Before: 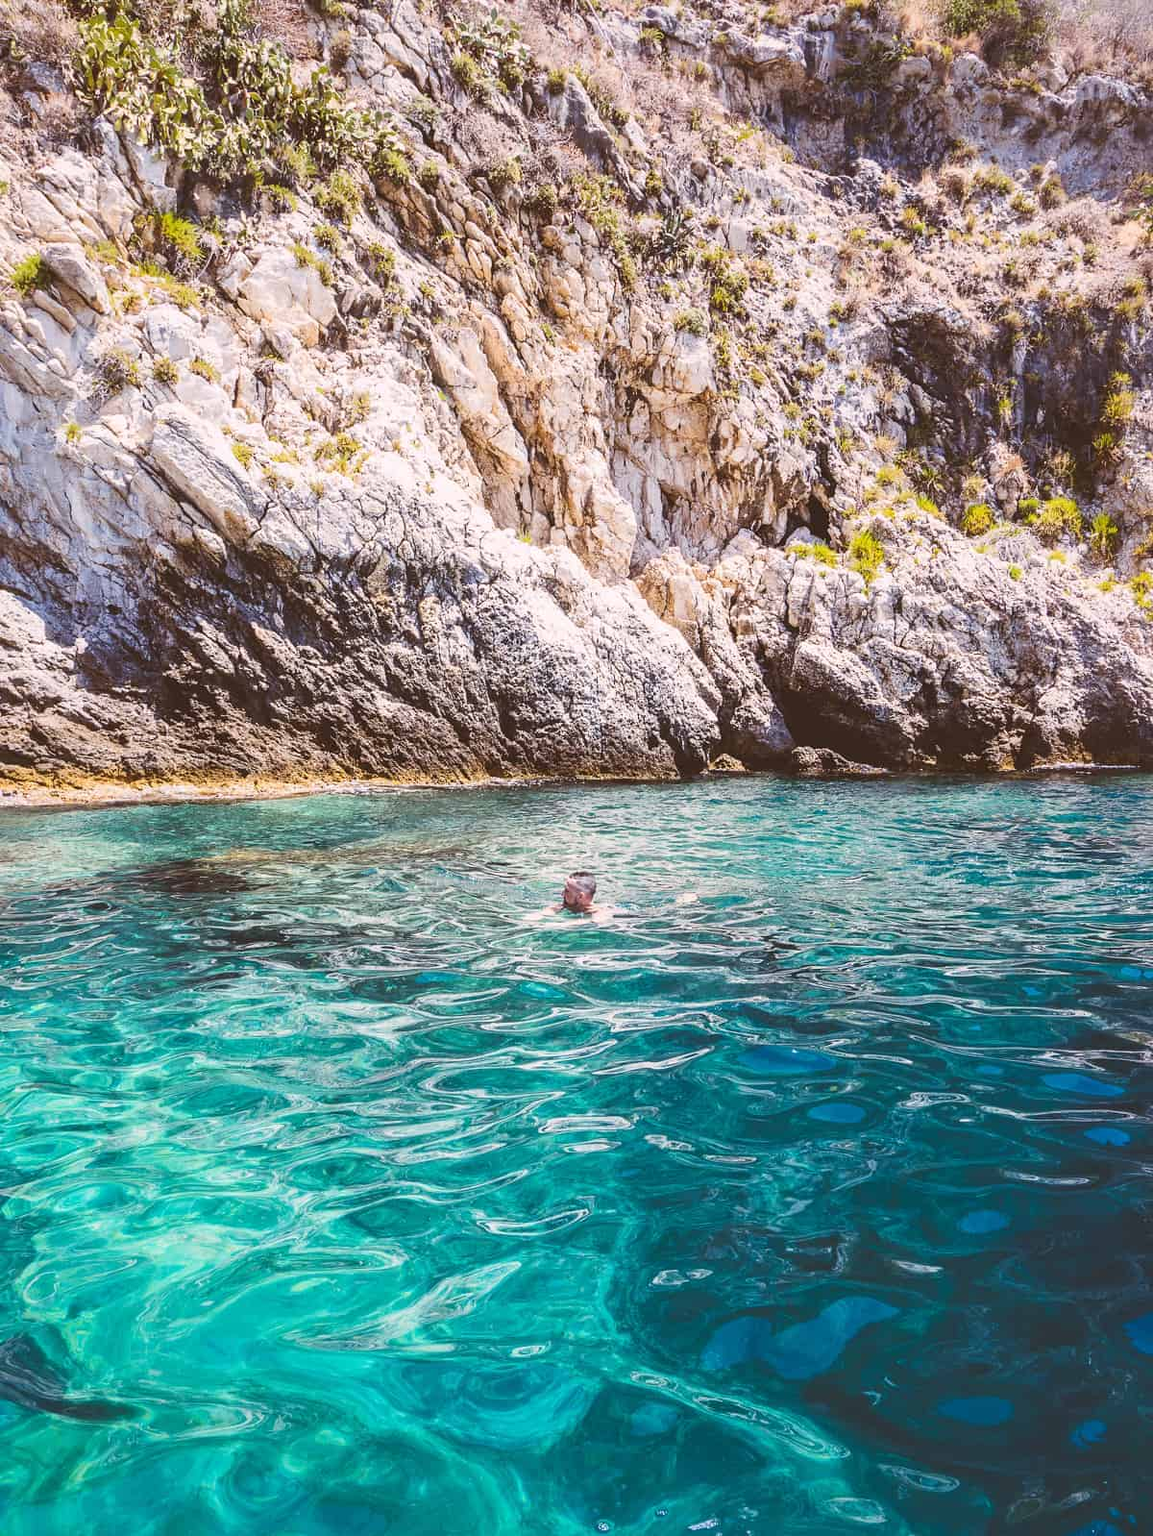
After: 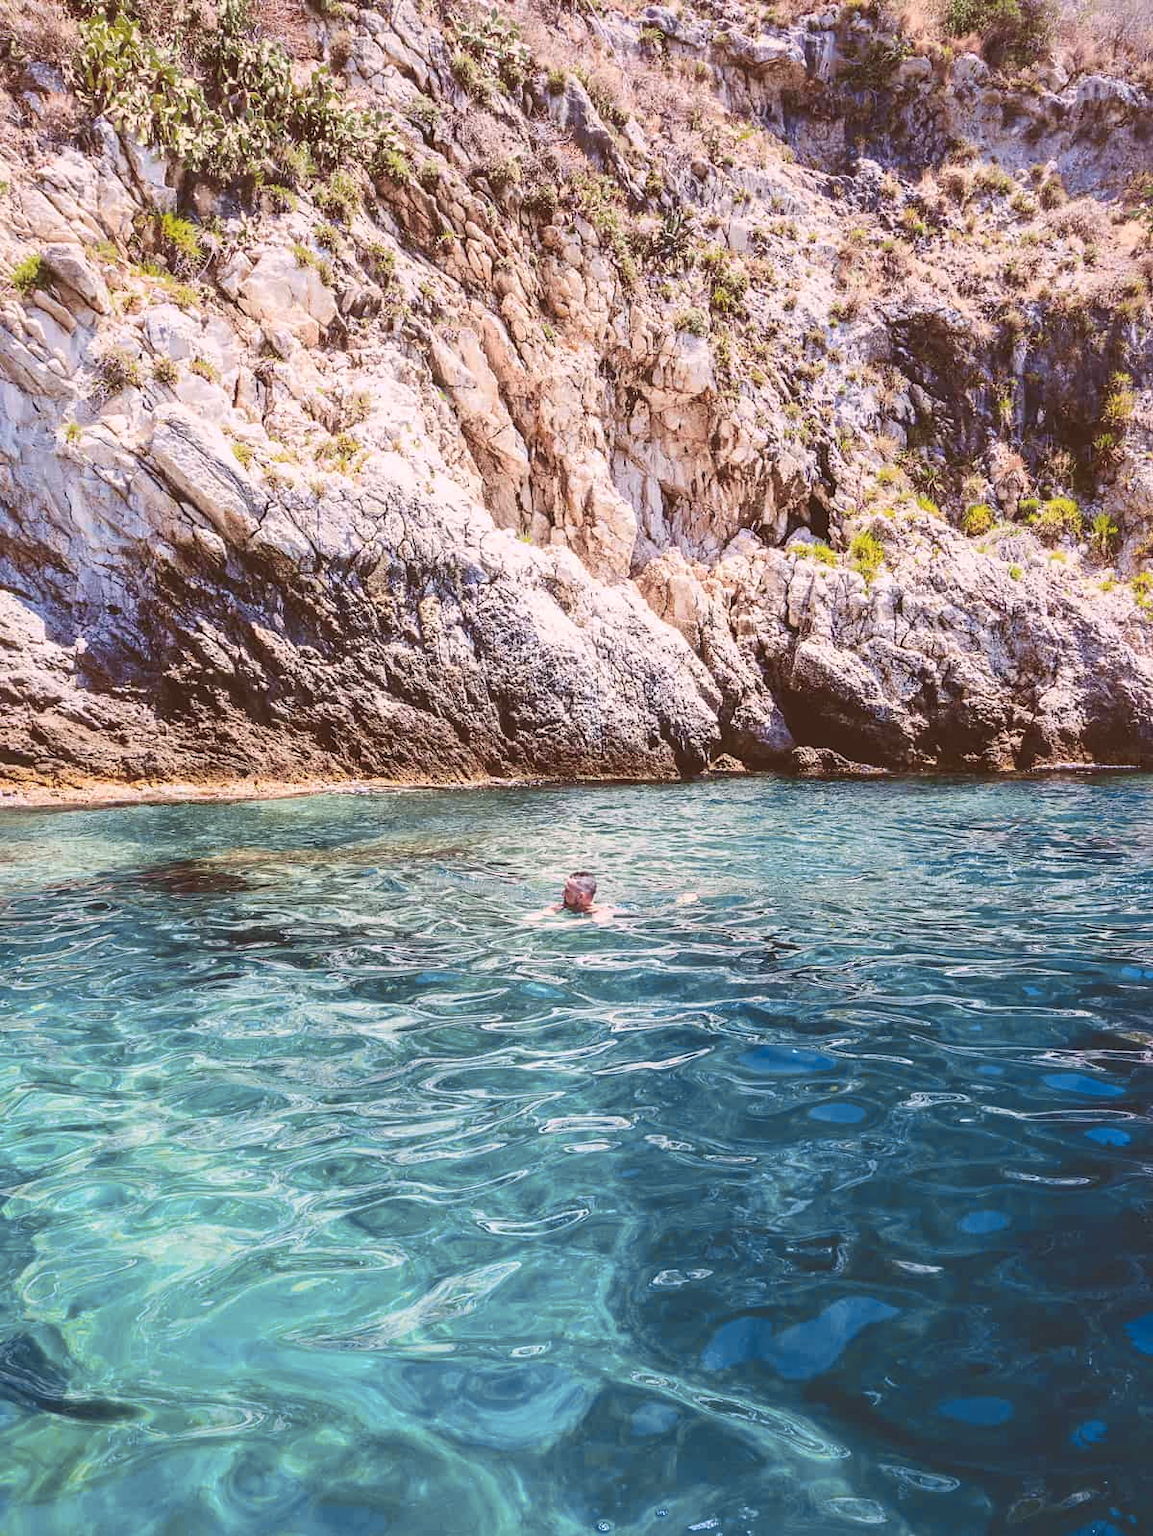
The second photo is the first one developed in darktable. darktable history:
tone curve: curves: ch1 [(0, 0) (0.214, 0.291) (0.372, 0.44) (0.463, 0.476) (0.498, 0.502) (0.521, 0.531) (1, 1)]; ch2 [(0, 0) (0.456, 0.447) (0.5, 0.5) (0.547, 0.557) (0.592, 0.57) (0.631, 0.602) (1, 1)], color space Lab, independent channels, preserve colors none
